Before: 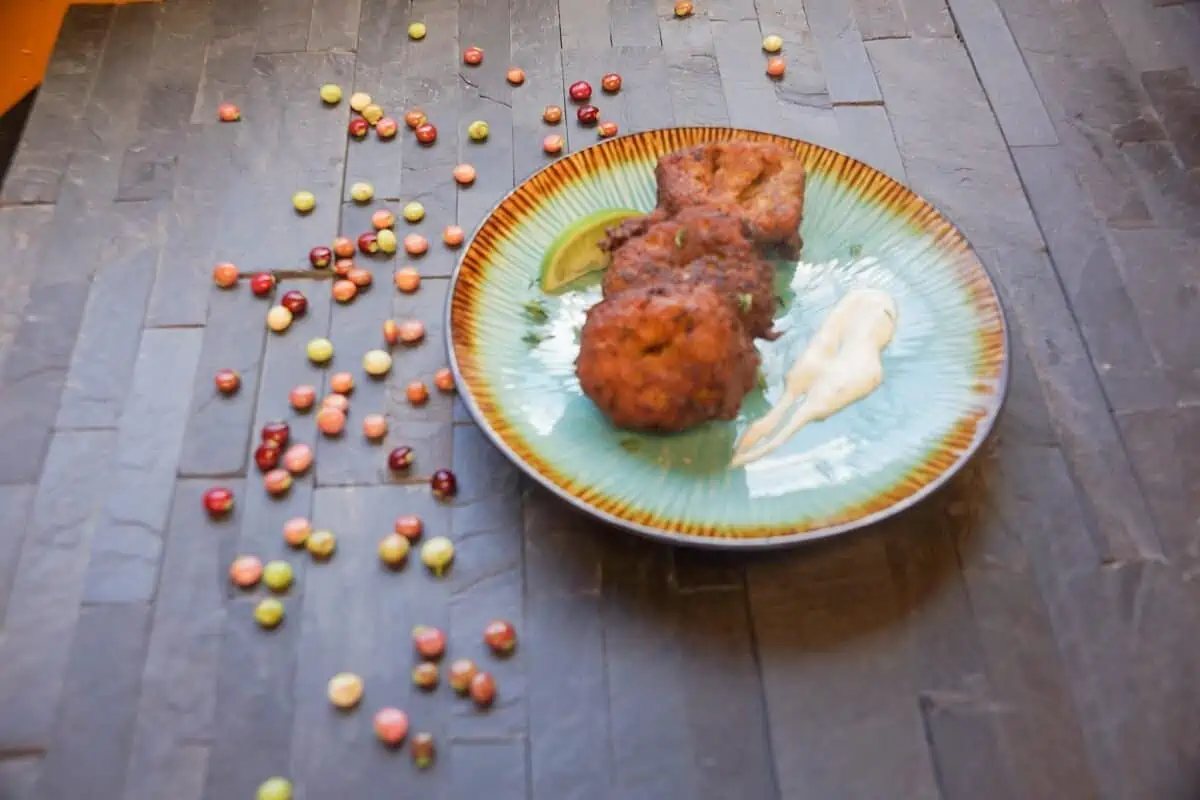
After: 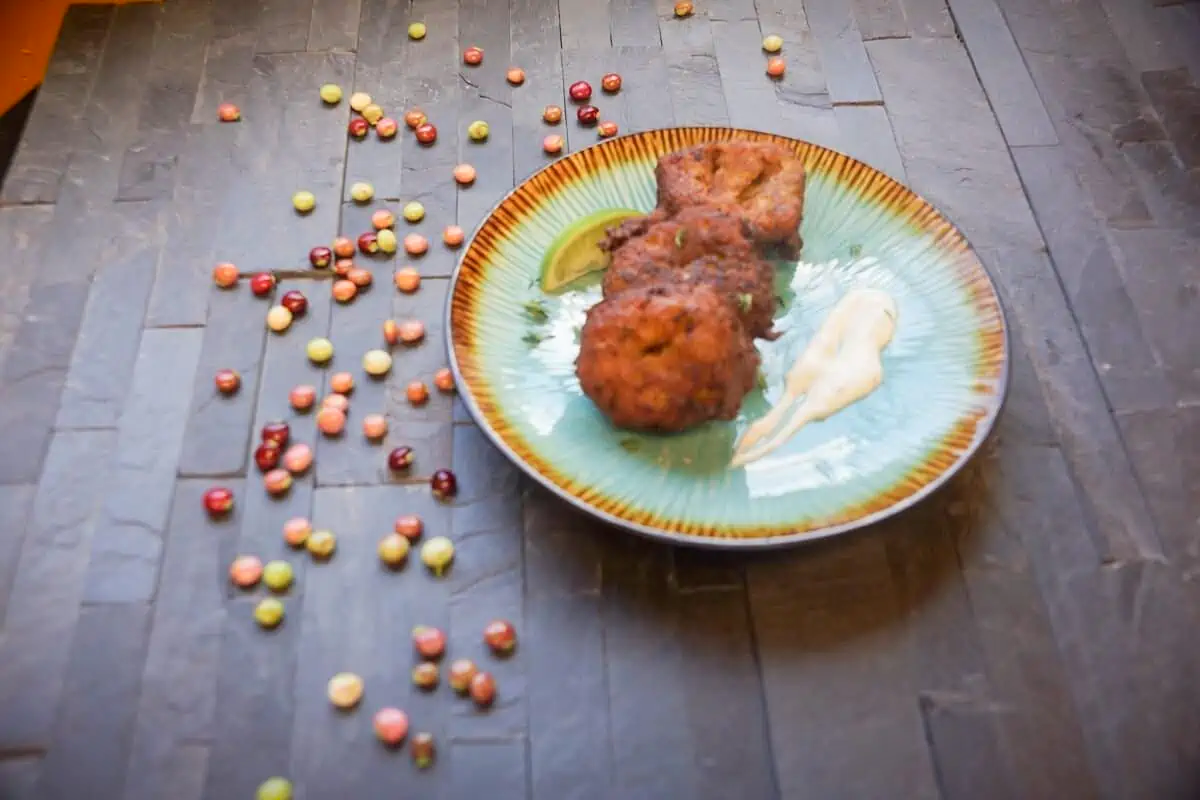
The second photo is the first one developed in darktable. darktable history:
vignetting: fall-off start 98.29%, fall-off radius 100%, brightness -1, saturation 0.5, width/height ratio 1.428
contrast brightness saturation: contrast 0.1, brightness 0.02, saturation 0.02
